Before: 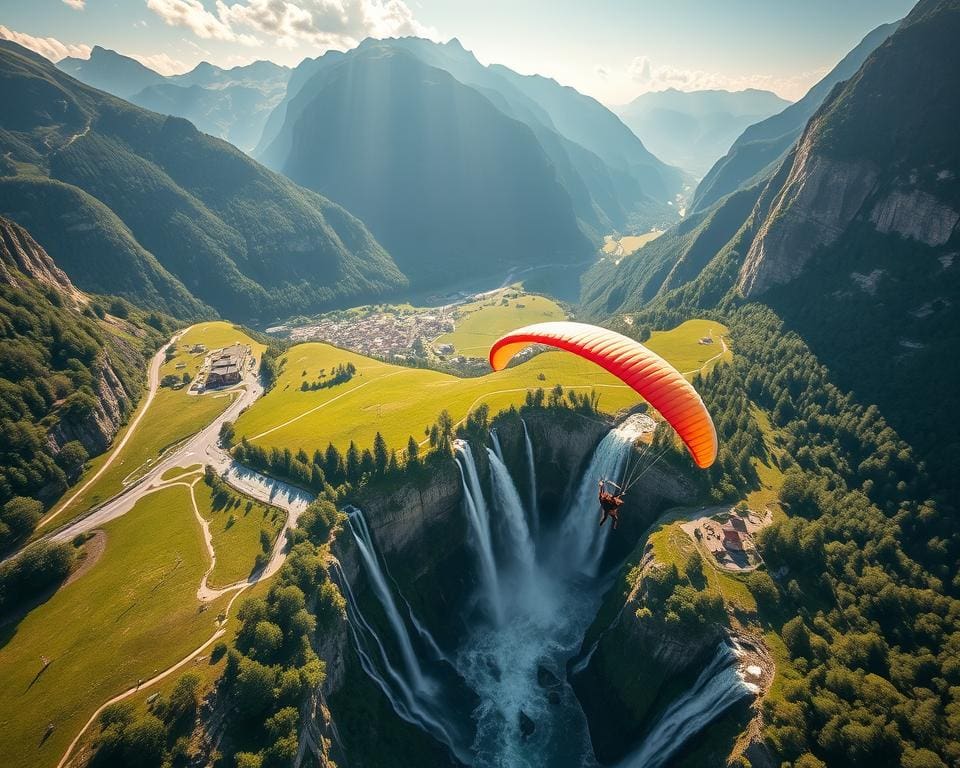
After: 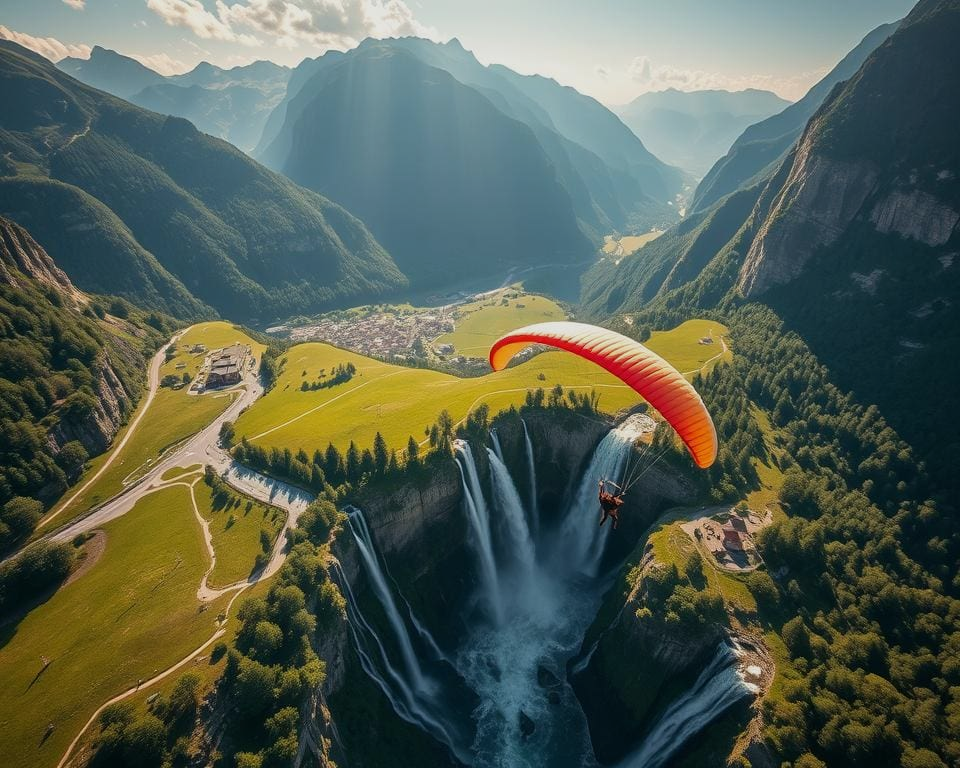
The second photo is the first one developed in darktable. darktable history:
exposure: exposure -0.357 EV, compensate highlight preservation false
